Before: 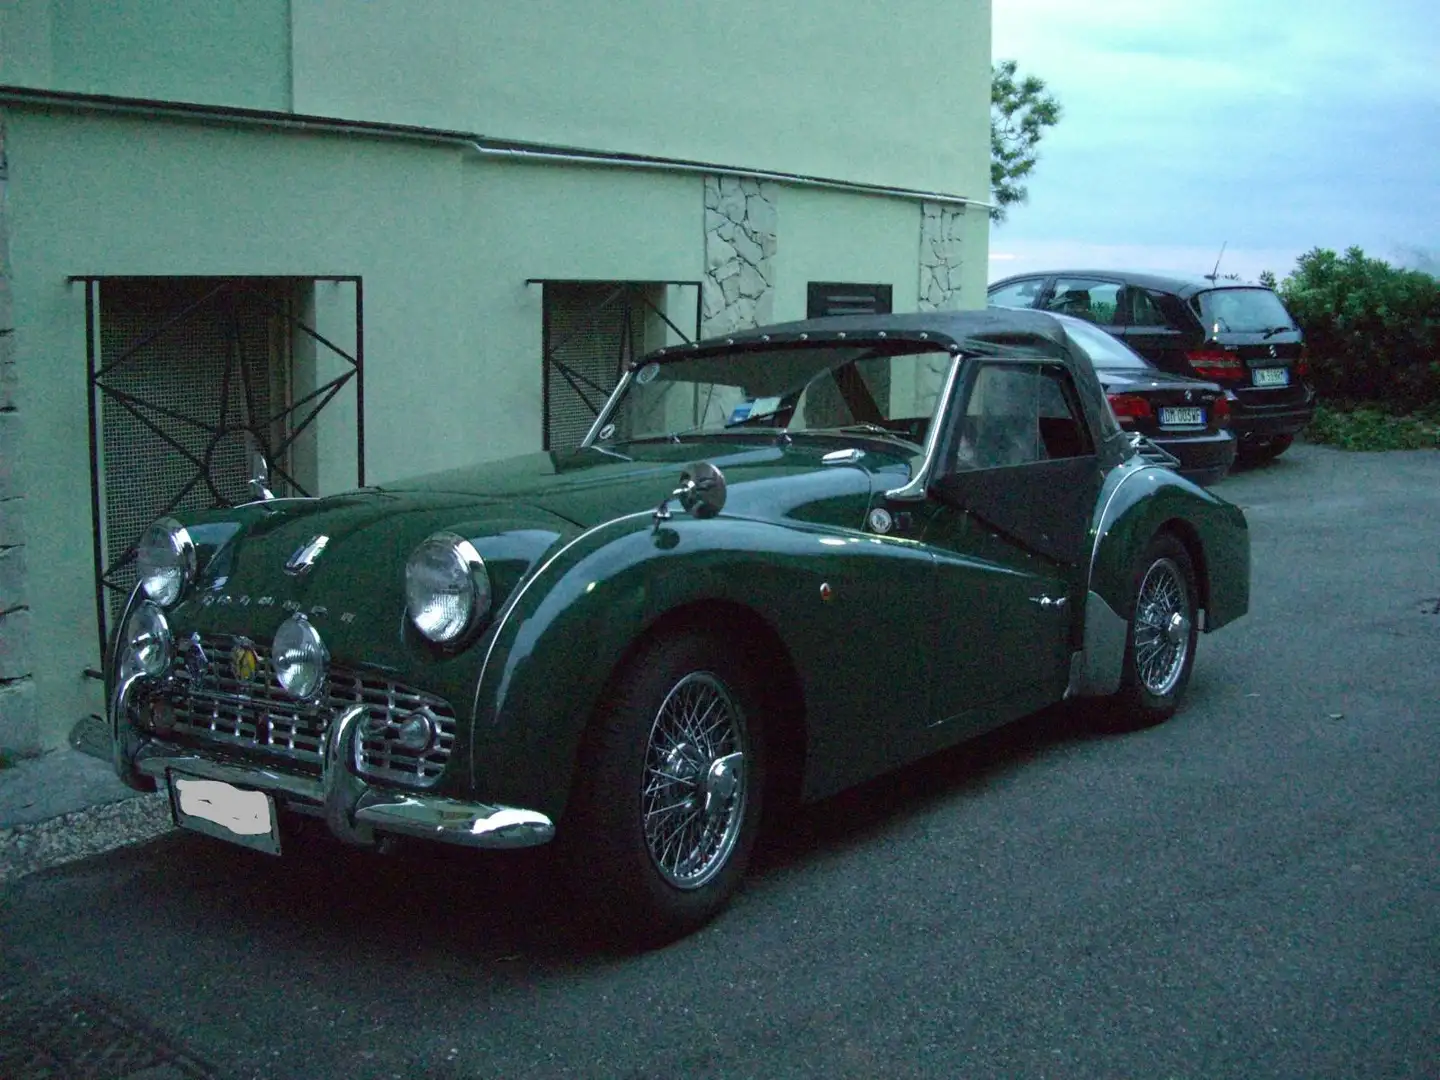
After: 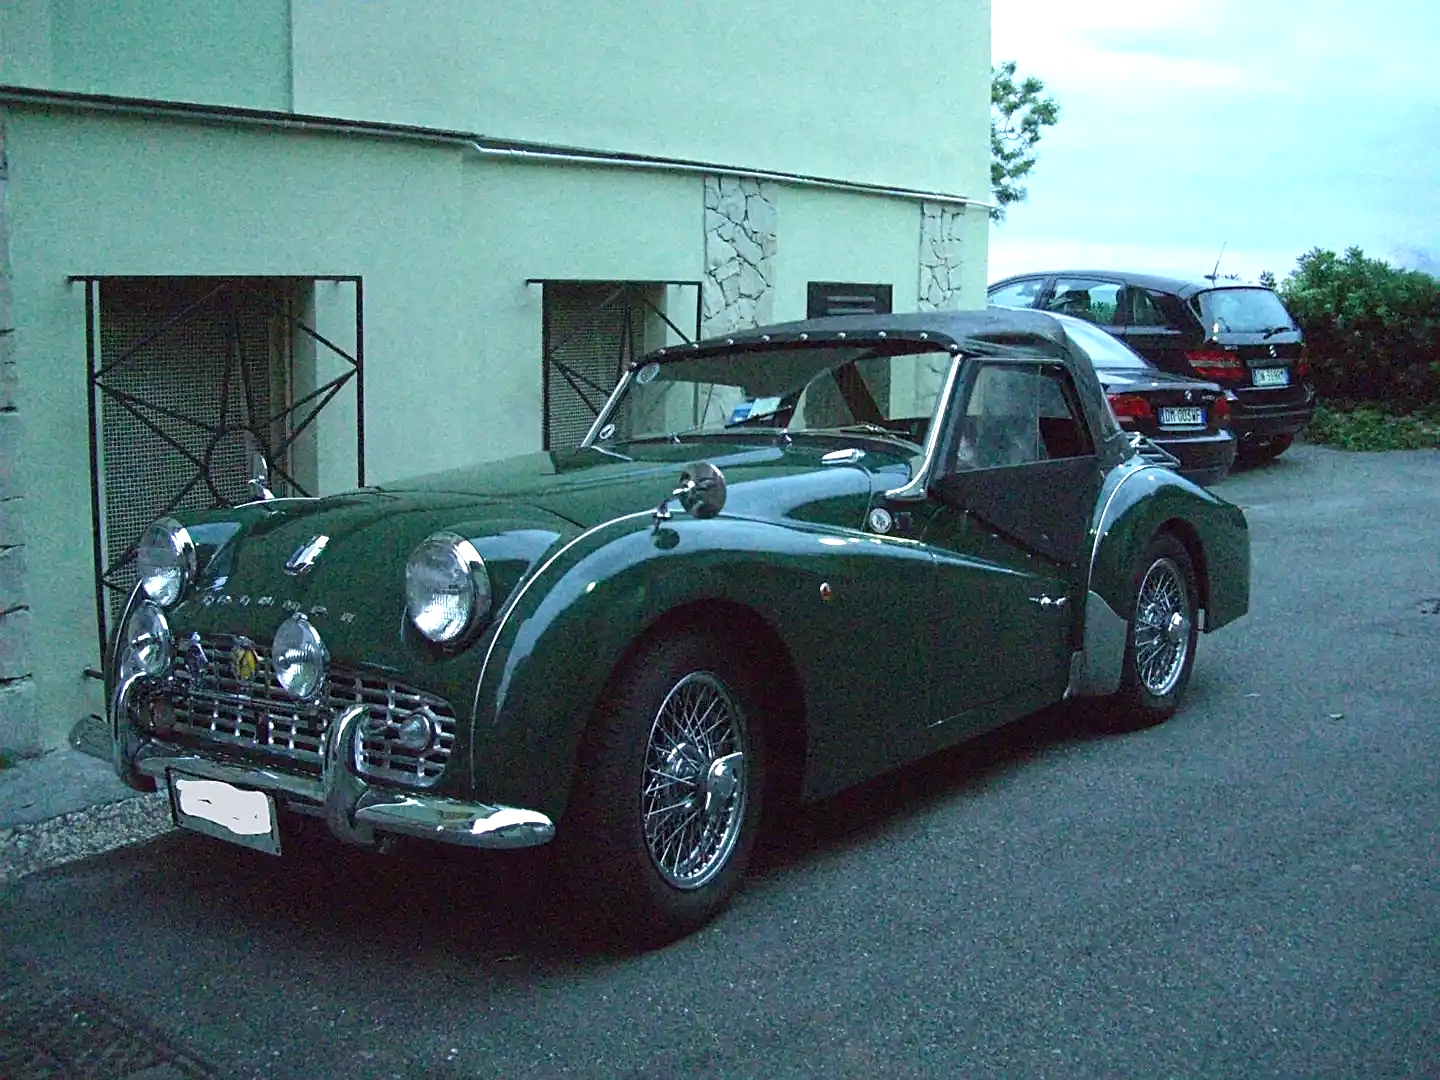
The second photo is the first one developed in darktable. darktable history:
sharpen: on, module defaults
white balance: red 0.98, blue 1.034
exposure: exposure 0.6 EV, compensate highlight preservation false
